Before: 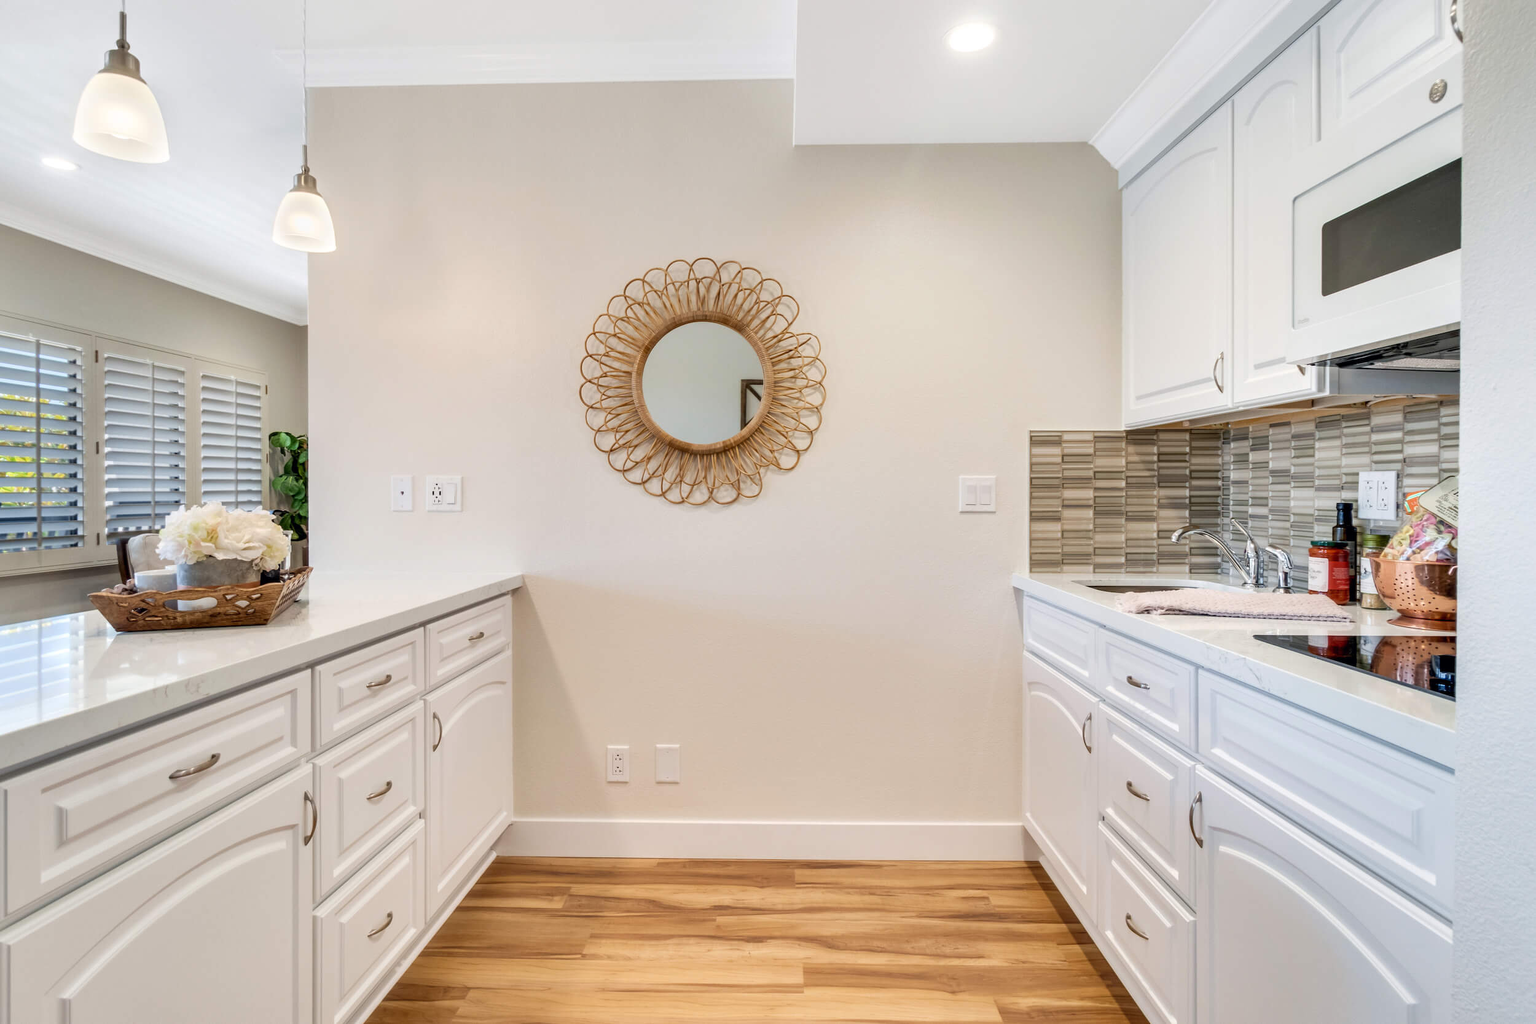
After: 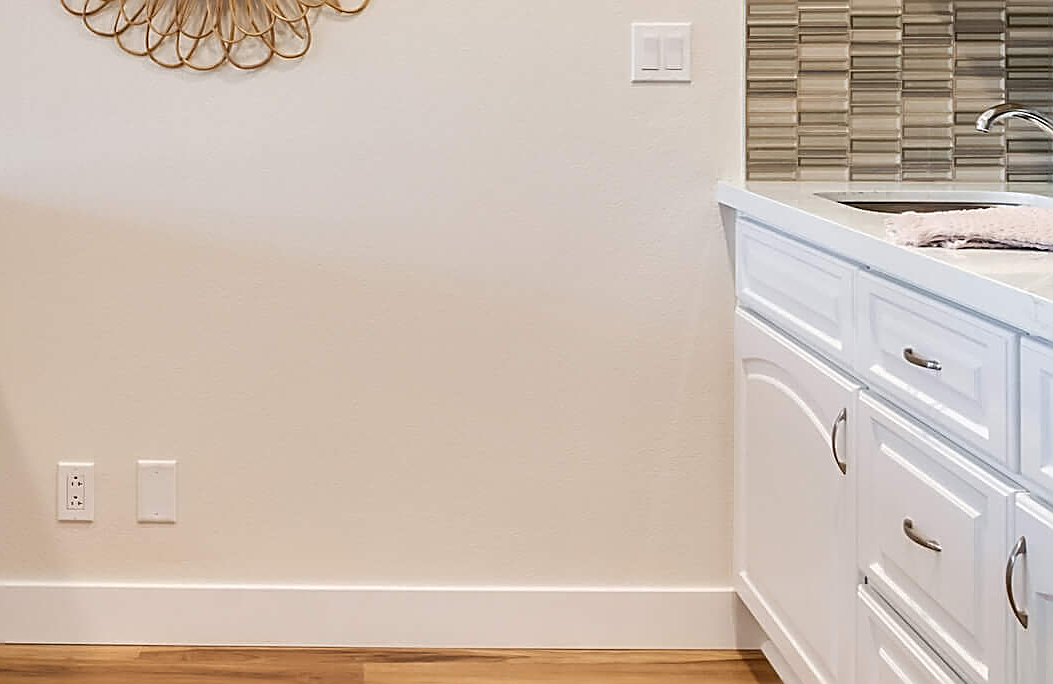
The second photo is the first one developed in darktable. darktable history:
crop: left 37.221%, top 45.169%, right 20.63%, bottom 13.777%
sharpen: amount 1
